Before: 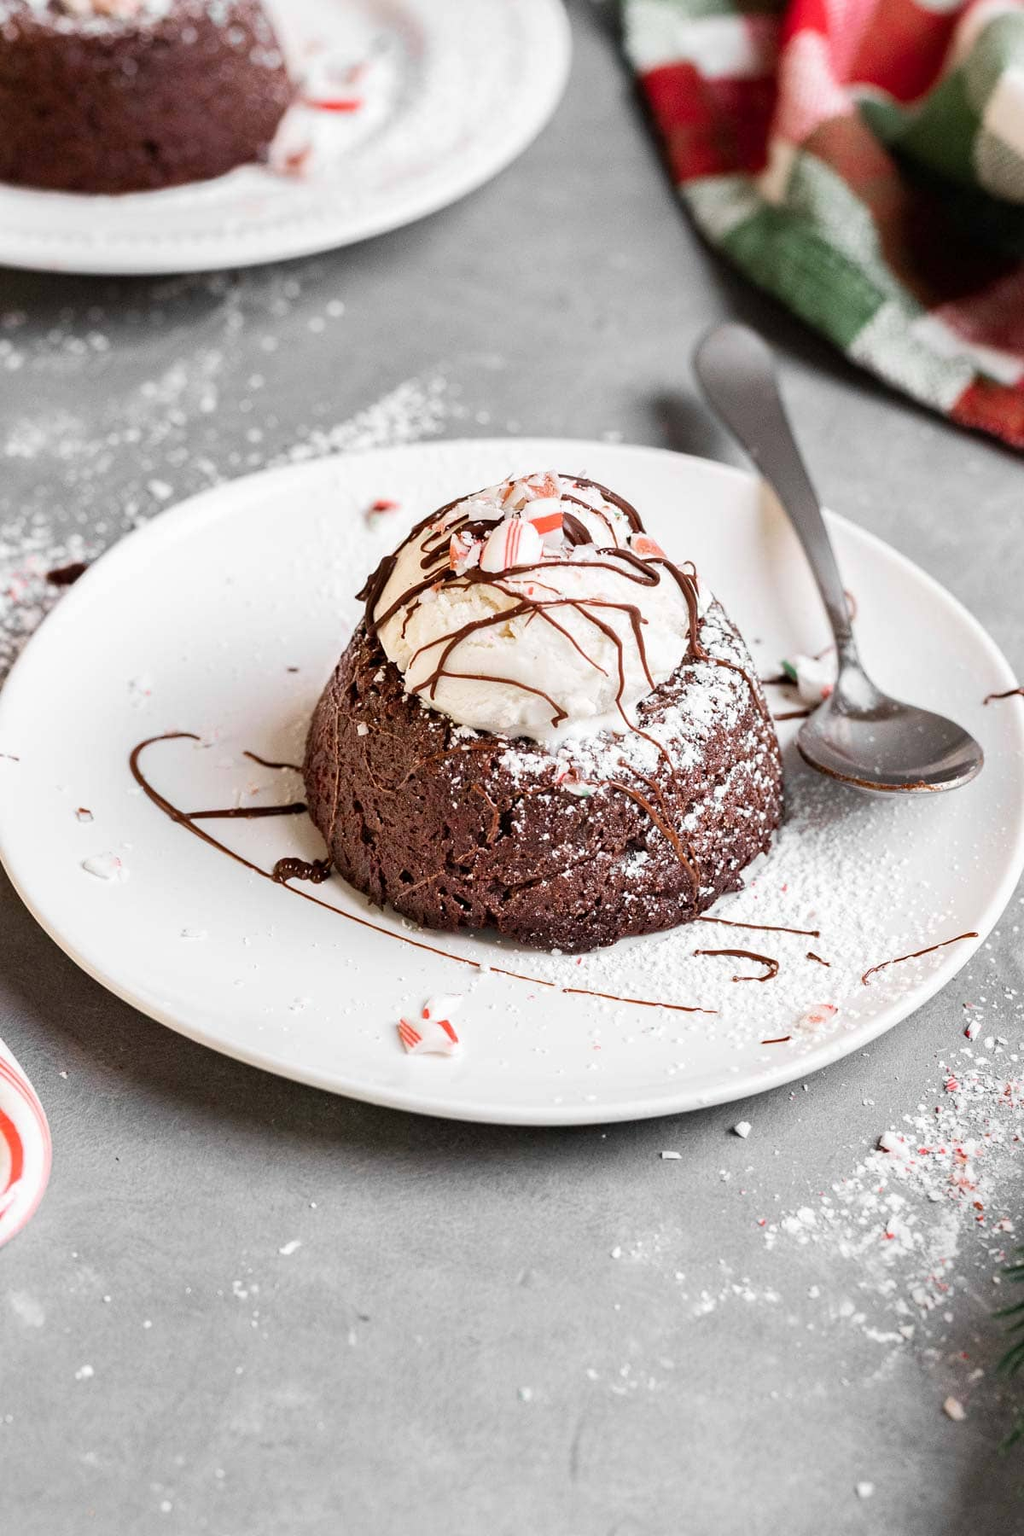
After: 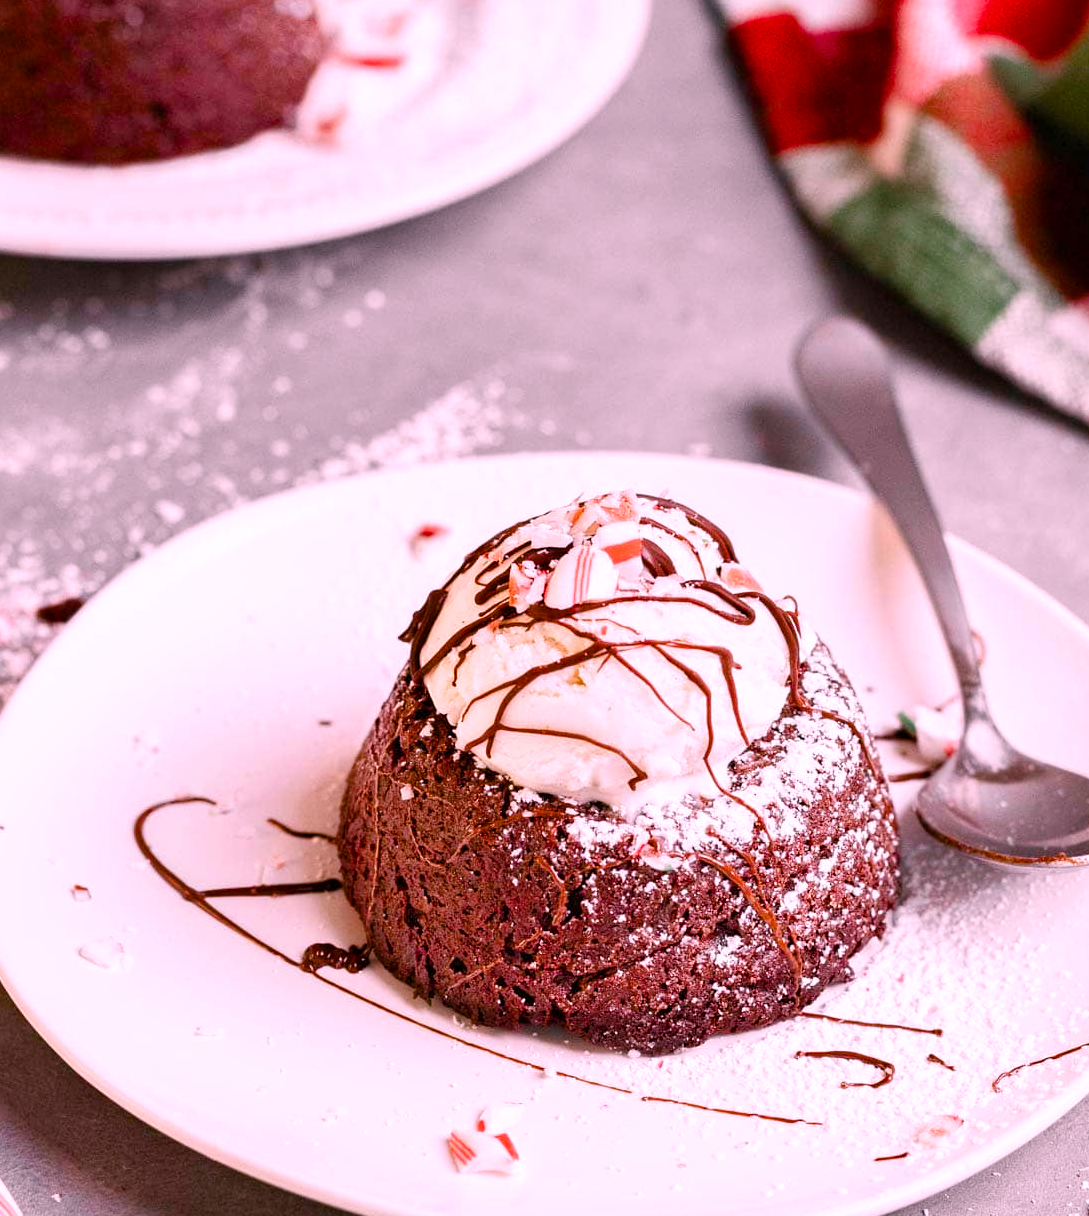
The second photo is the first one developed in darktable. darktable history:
tone equalizer: on, module defaults
color balance rgb: perceptual saturation grading › global saturation 35%, perceptual saturation grading › highlights -30%, perceptual saturation grading › shadows 35%, perceptual brilliance grading › global brilliance 3%, perceptual brilliance grading › highlights -3%, perceptual brilliance grading › shadows 3%
white balance: red 1.188, blue 1.11
crop: left 1.509%, top 3.452%, right 7.696%, bottom 28.452%
